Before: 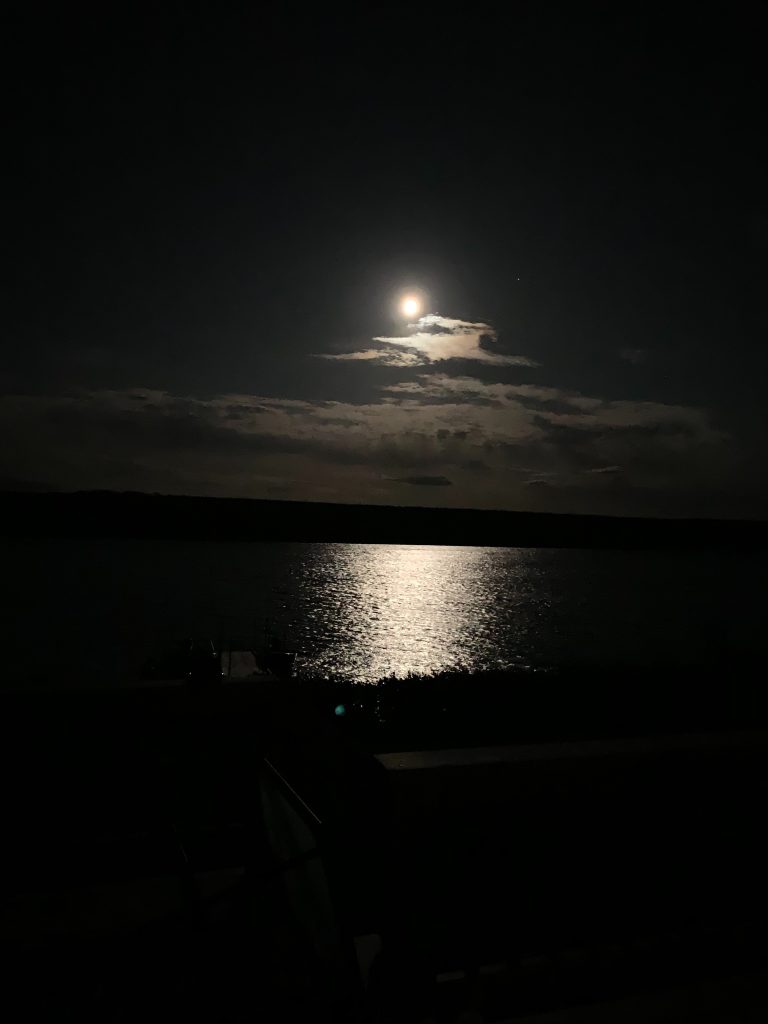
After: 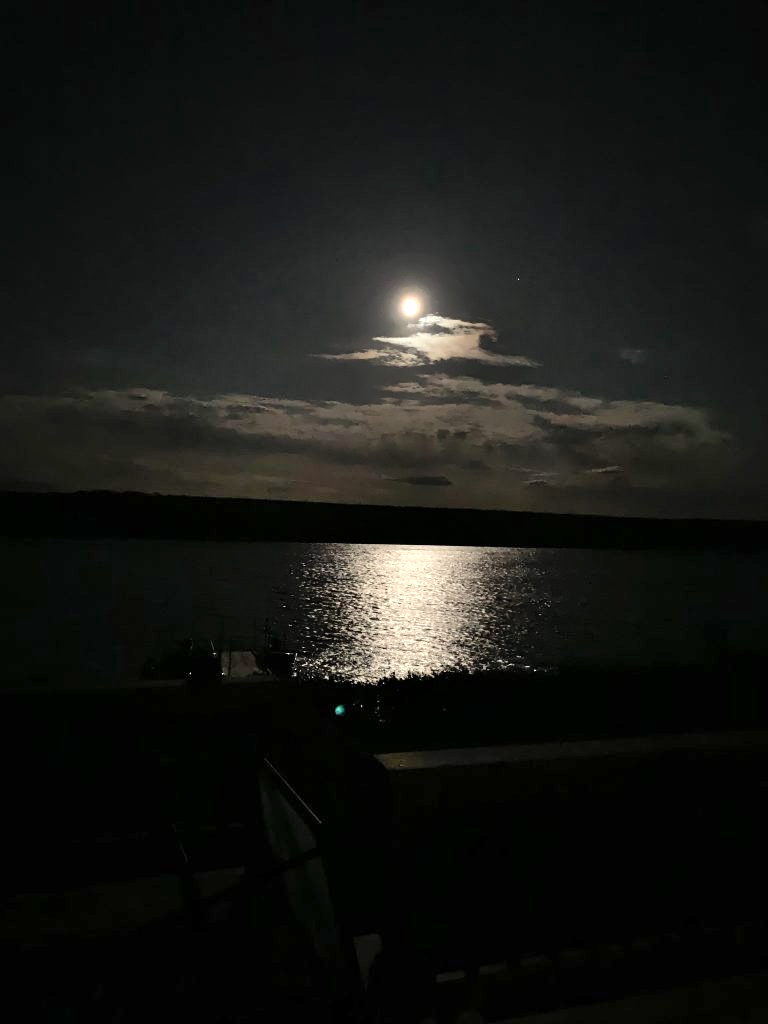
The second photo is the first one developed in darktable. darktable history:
shadows and highlights: radius 46.86, white point adjustment 6.53, compress 79.34%, soften with gaussian
